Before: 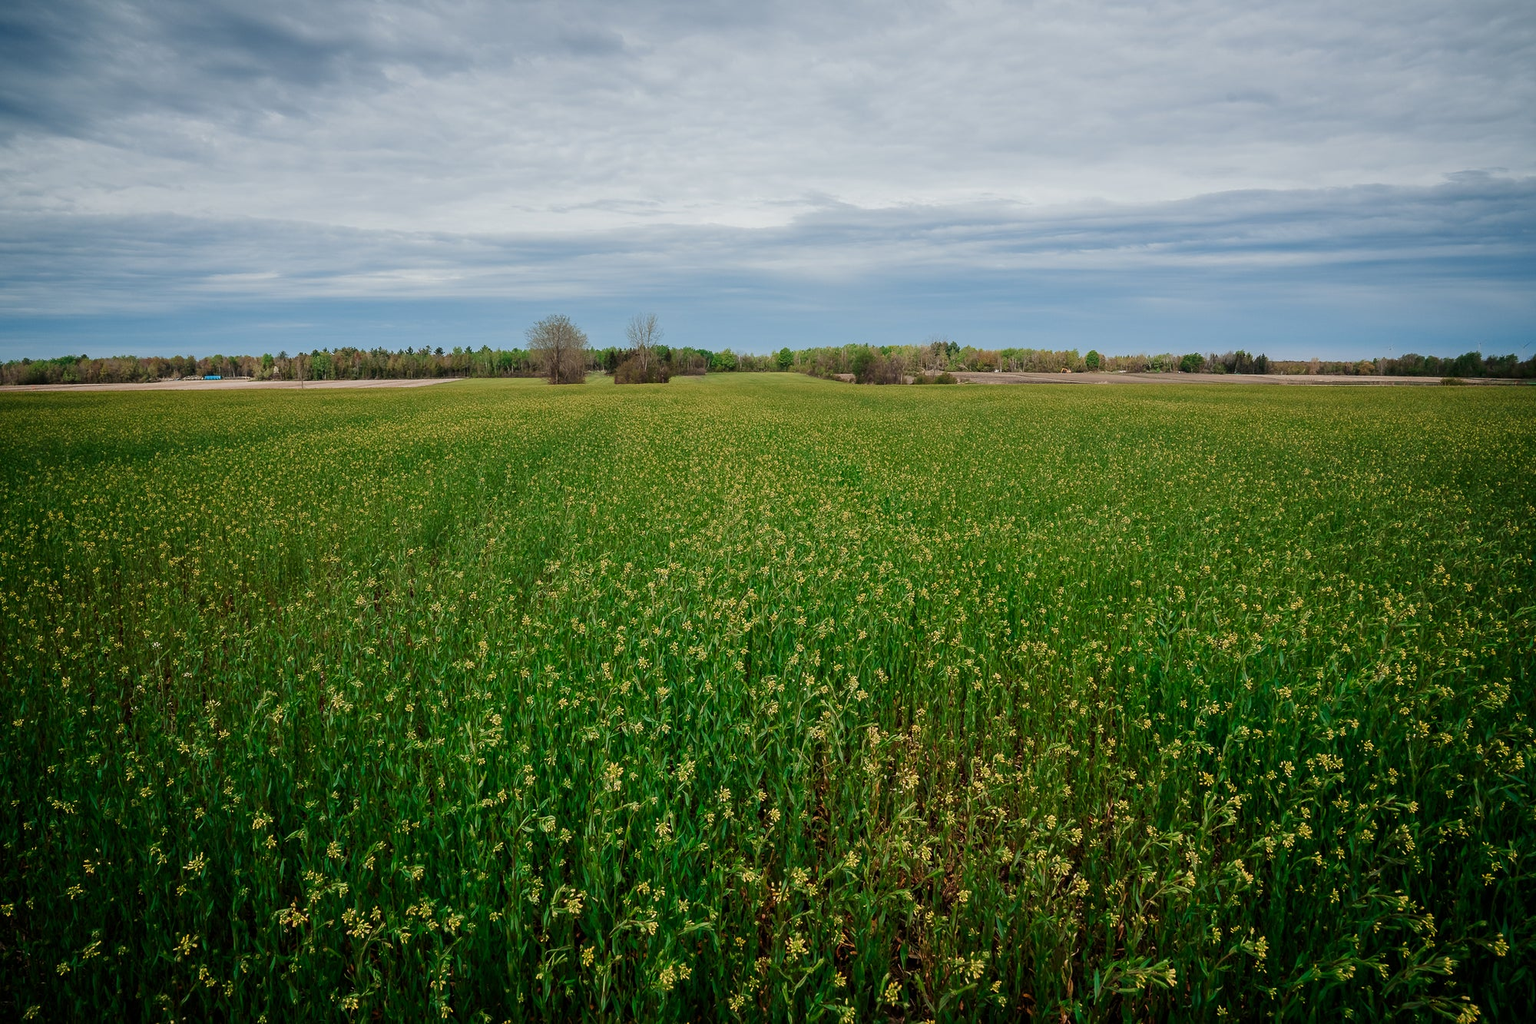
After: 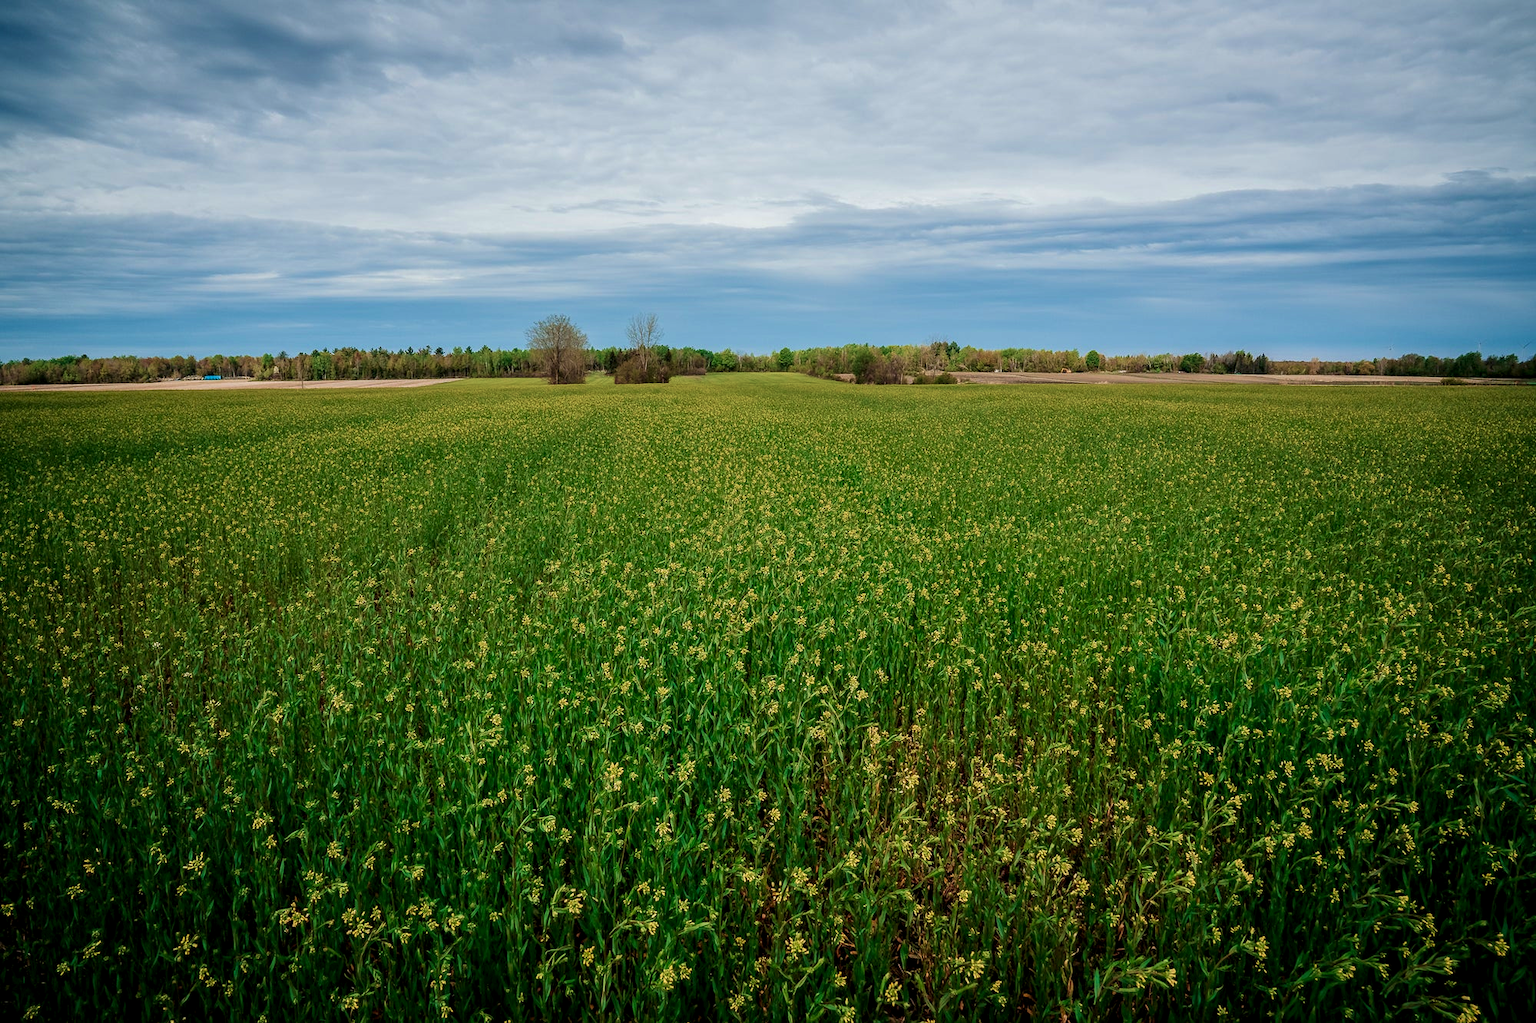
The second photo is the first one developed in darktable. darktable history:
exposure: black level correction 0.001, compensate highlight preservation false
local contrast: on, module defaults
velvia: strength 44.51%
